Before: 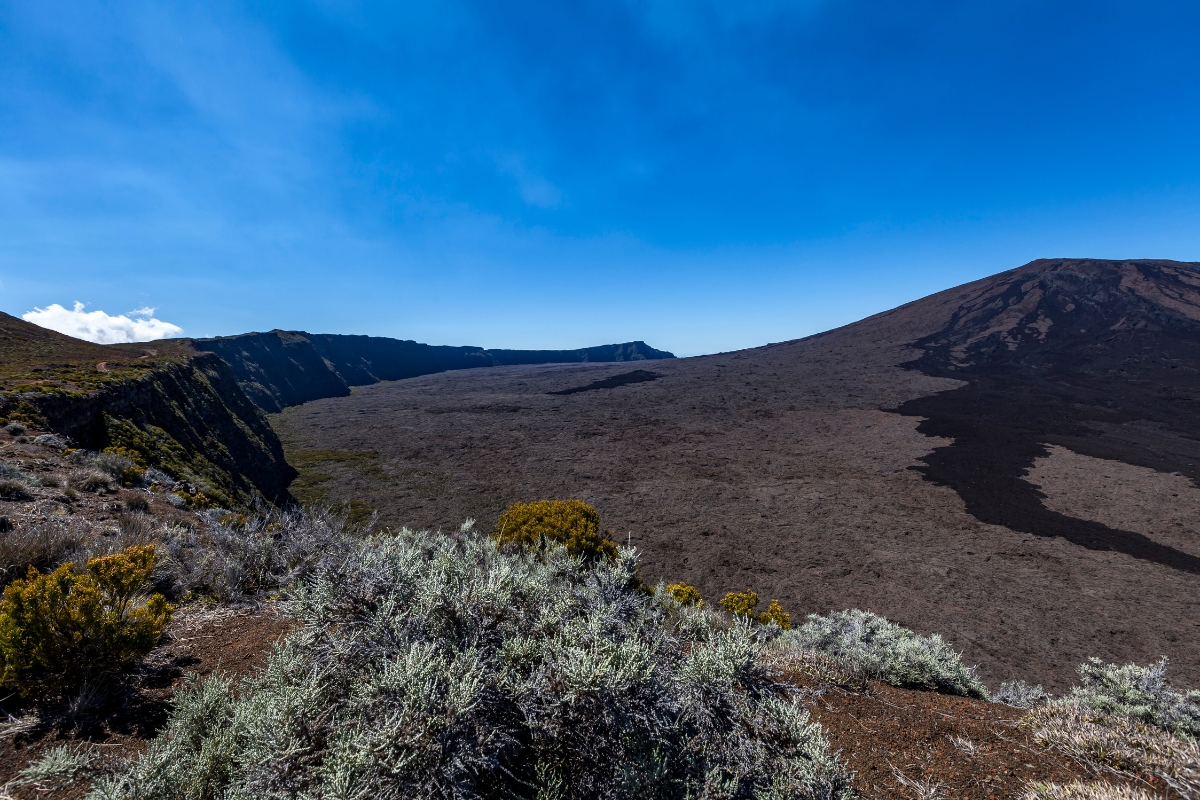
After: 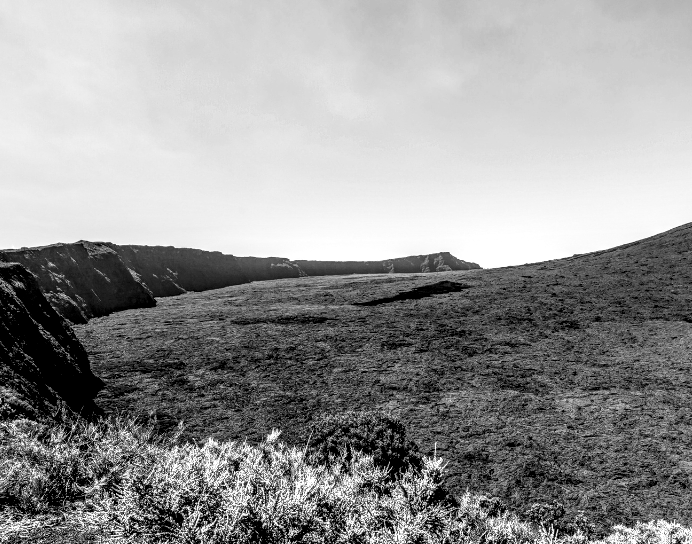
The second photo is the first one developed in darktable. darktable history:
color calibration: output gray [0.18, 0.41, 0.41, 0], illuminant same as pipeline (D50), adaptation XYZ, x 0.346, y 0.357, temperature 5009.27 K
crop: left 16.222%, top 11.24%, right 26.087%, bottom 20.641%
exposure: black level correction 0, exposure 1.102 EV, compensate highlight preservation false
local contrast: highlights 79%, shadows 56%, detail 175%, midtone range 0.422
contrast brightness saturation: saturation -0.034
filmic rgb: black relative exposure -7.5 EV, white relative exposure 4.99 EV, hardness 3.35, contrast 1.299, add noise in highlights 0, preserve chrominance no, color science v3 (2019), use custom middle-gray values true, contrast in highlights soft
velvia: strength 27.33%
